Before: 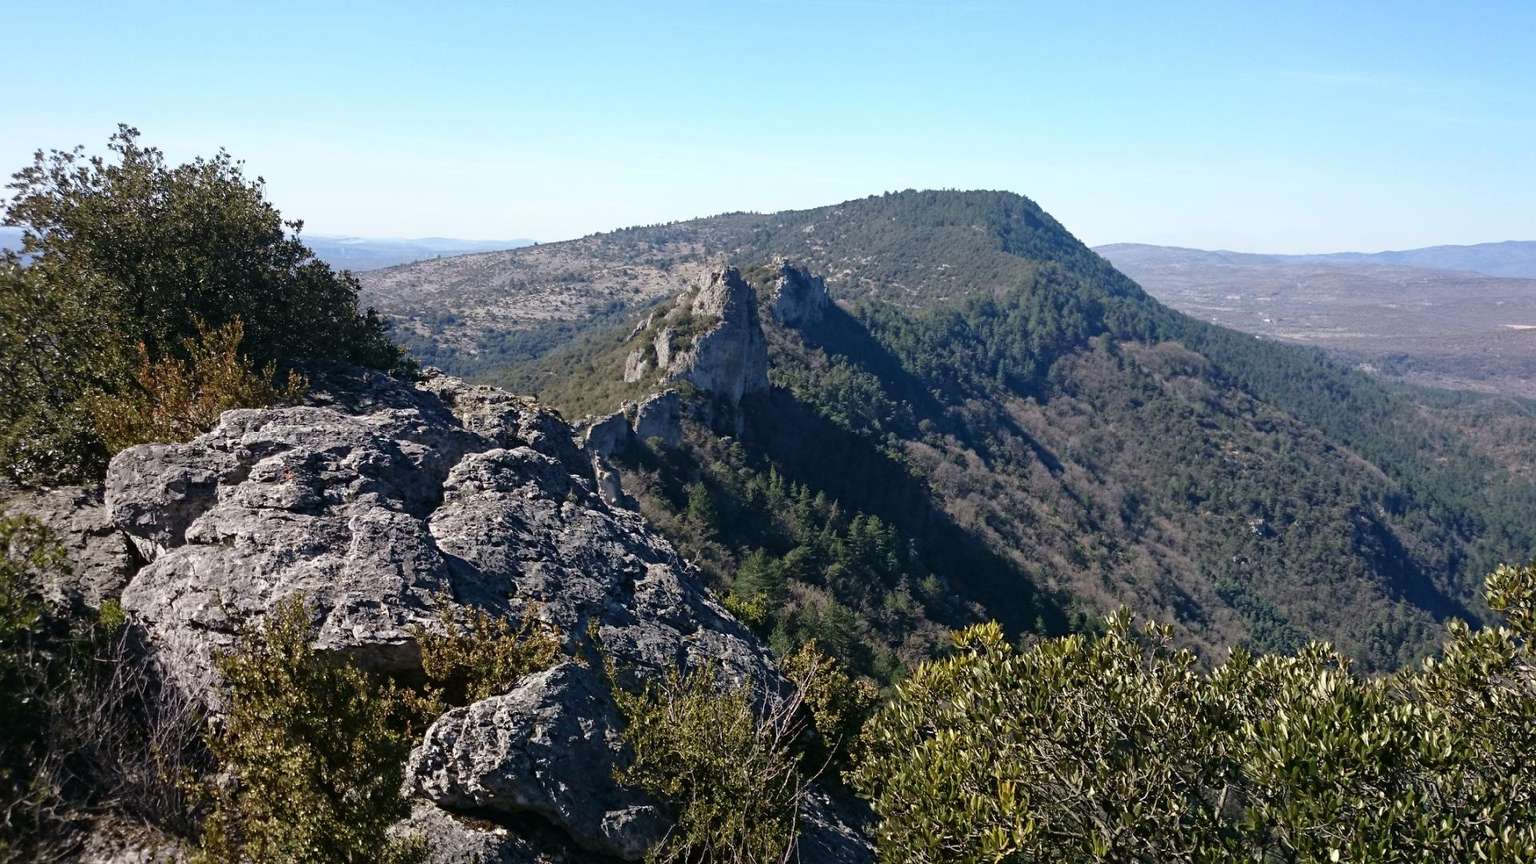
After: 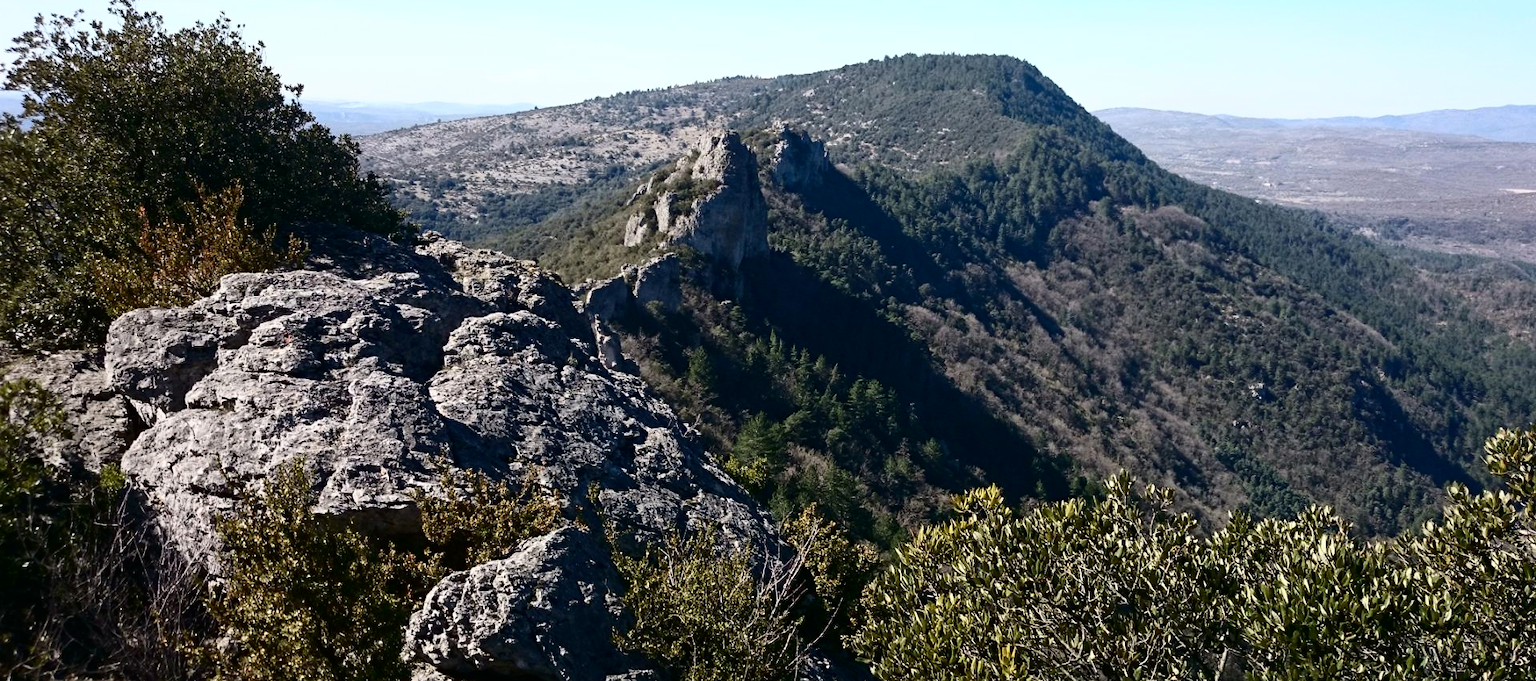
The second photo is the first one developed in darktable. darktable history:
contrast brightness saturation: contrast 0.277
crop and rotate: top 15.776%, bottom 5.309%
